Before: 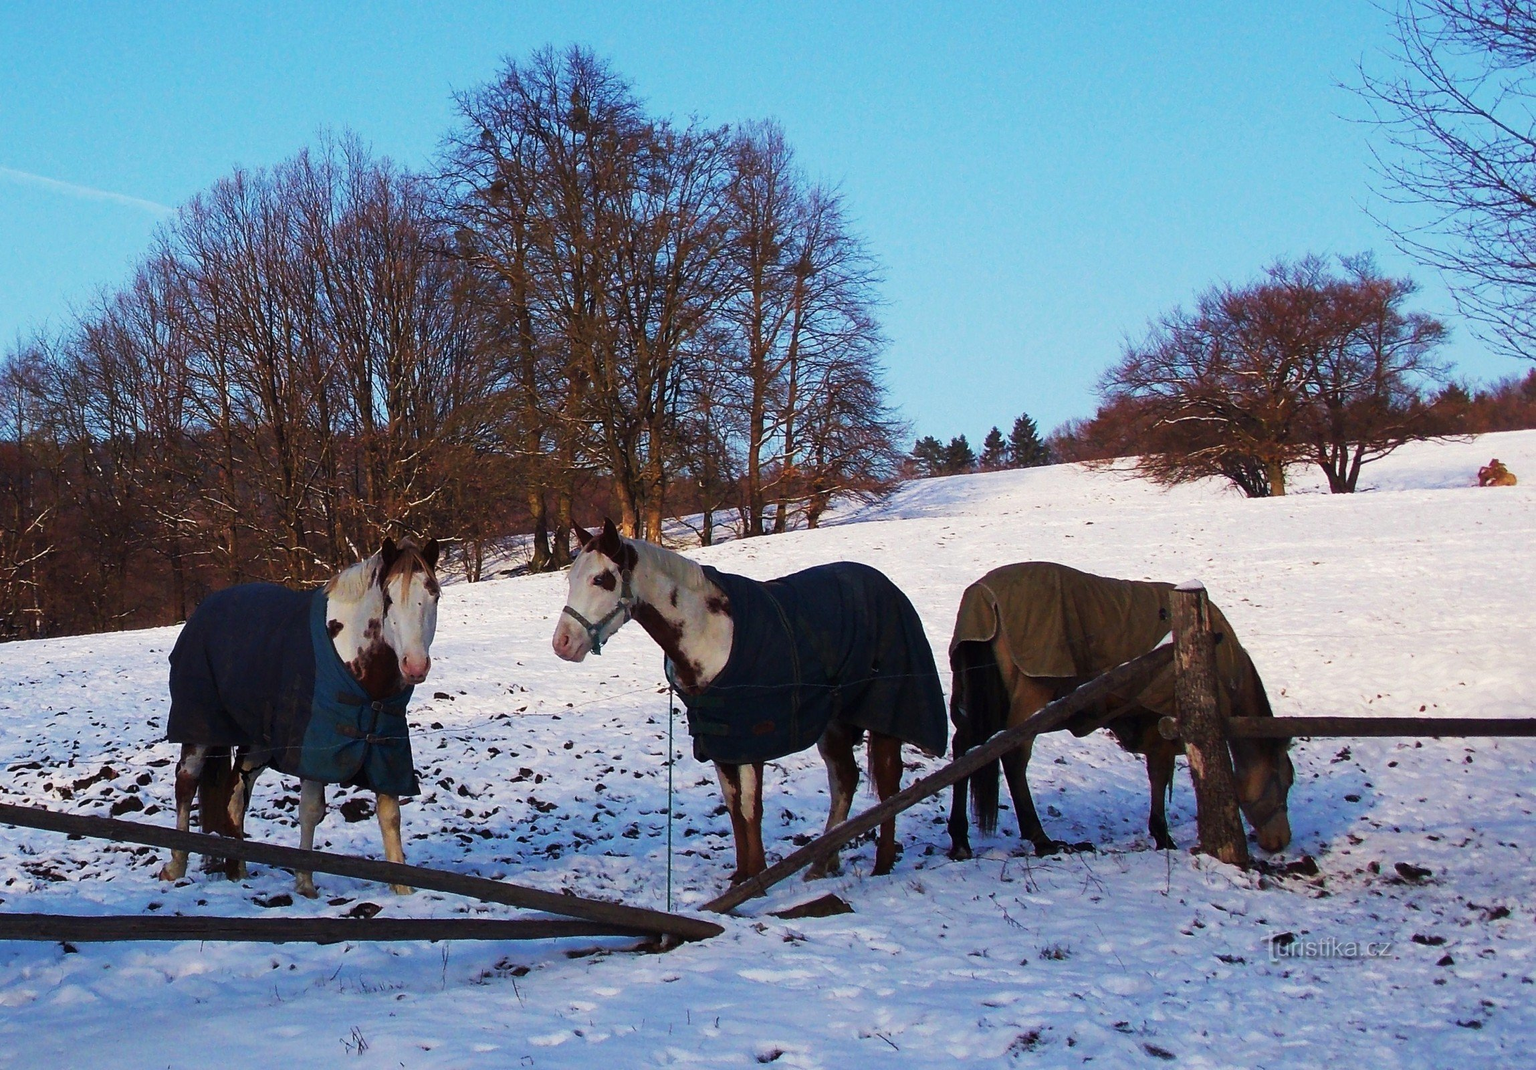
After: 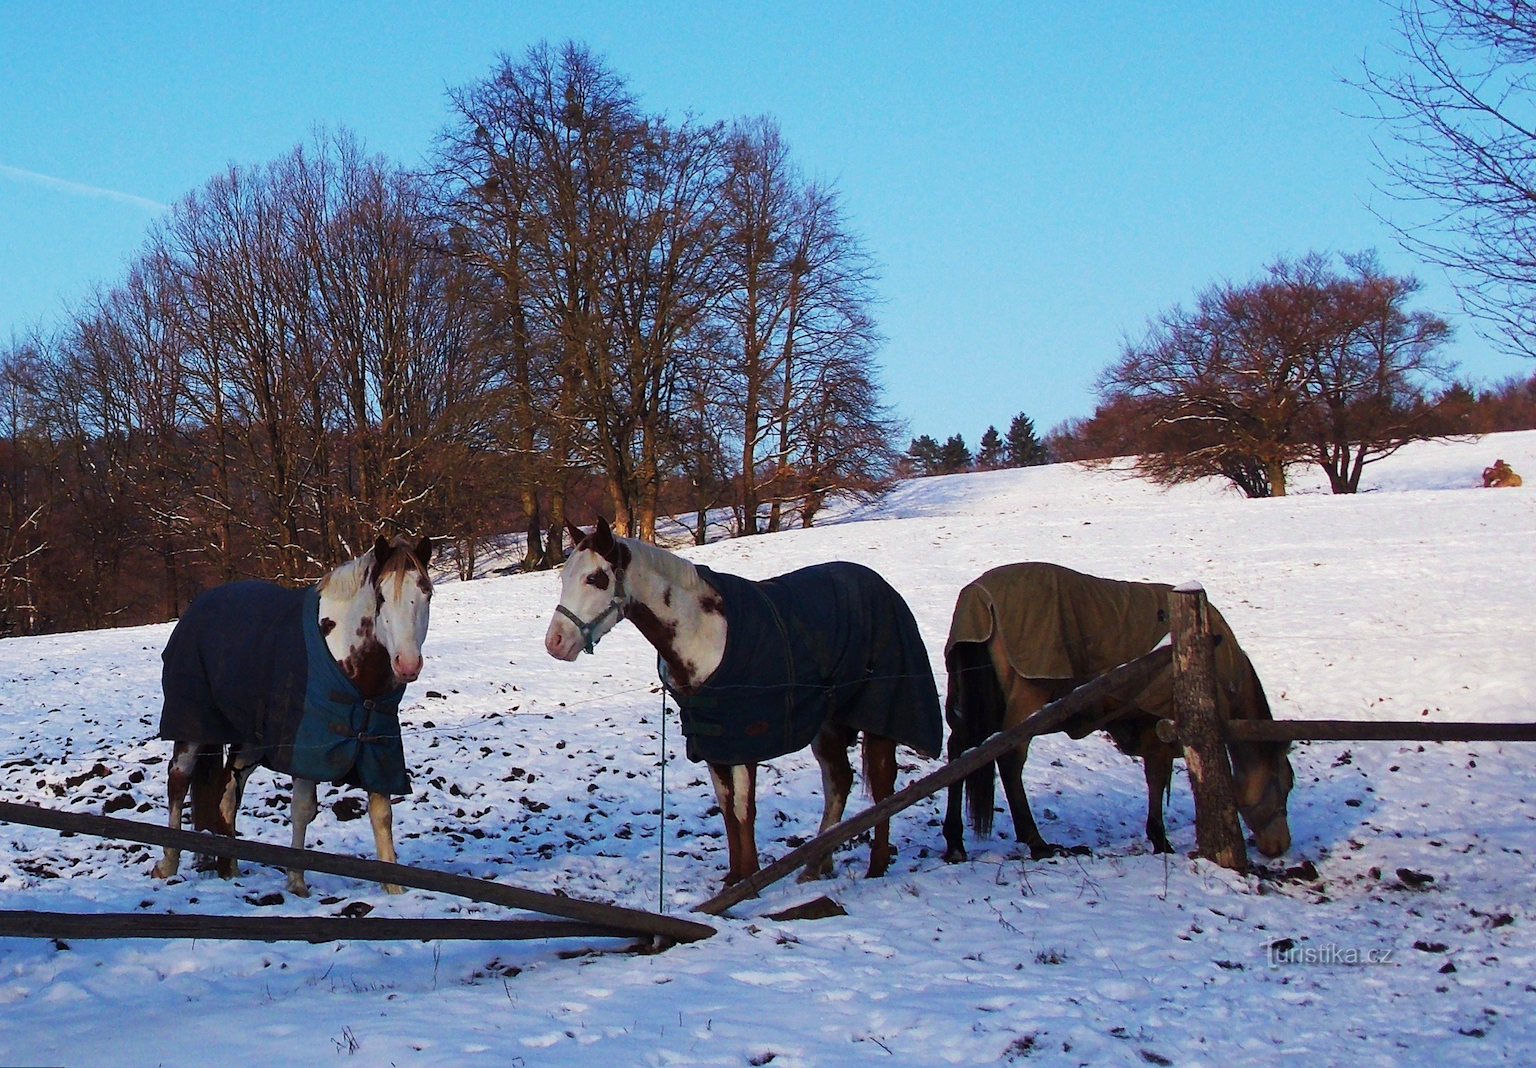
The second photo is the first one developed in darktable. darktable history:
rotate and perspective: rotation 0.192°, lens shift (horizontal) -0.015, crop left 0.005, crop right 0.996, crop top 0.006, crop bottom 0.99
white balance: red 0.982, blue 1.018
